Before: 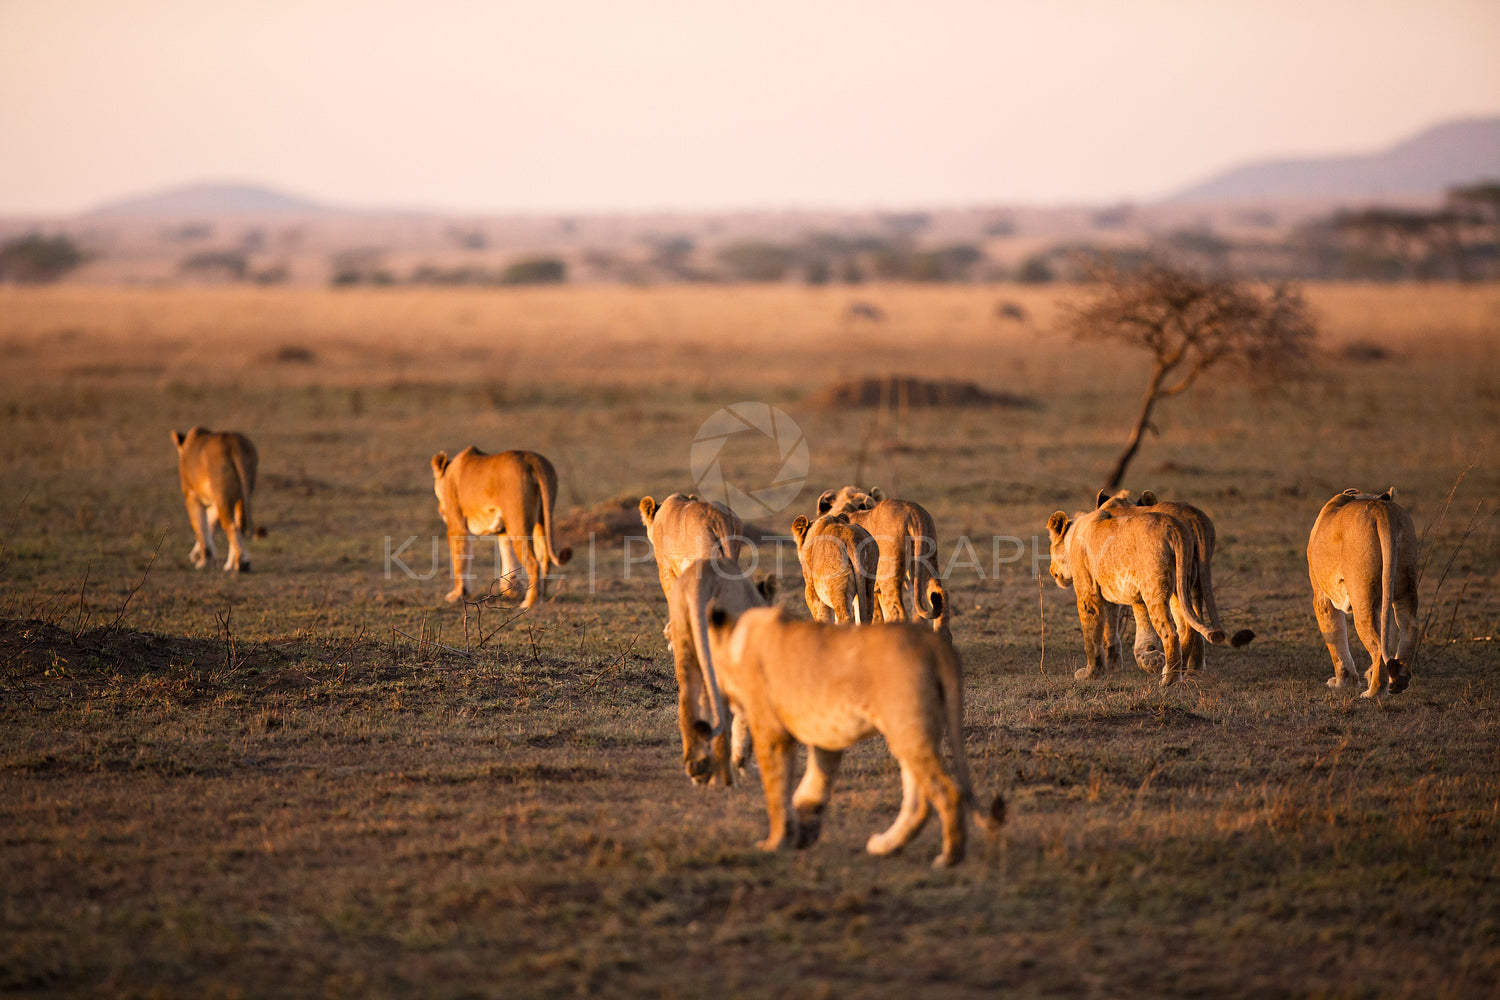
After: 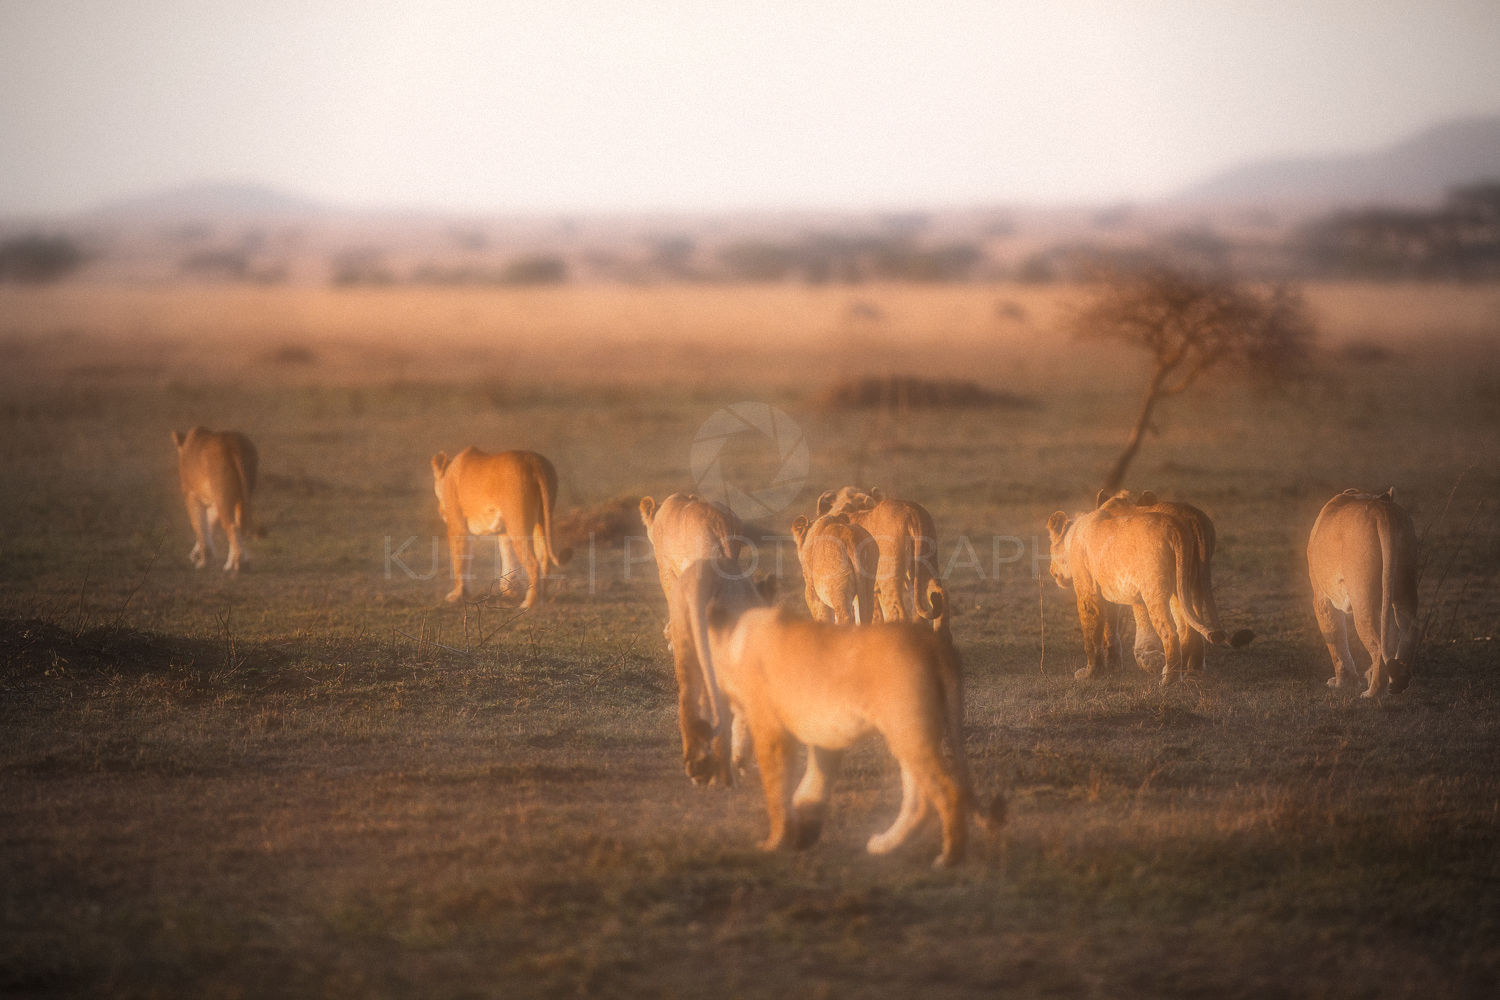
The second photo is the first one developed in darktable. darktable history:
grain: mid-tones bias 0%
soften: on, module defaults
vignetting: fall-off start 97%, fall-off radius 100%, width/height ratio 0.609, unbound false
color zones: curves: ch1 [(0.077, 0.436) (0.25, 0.5) (0.75, 0.5)]
